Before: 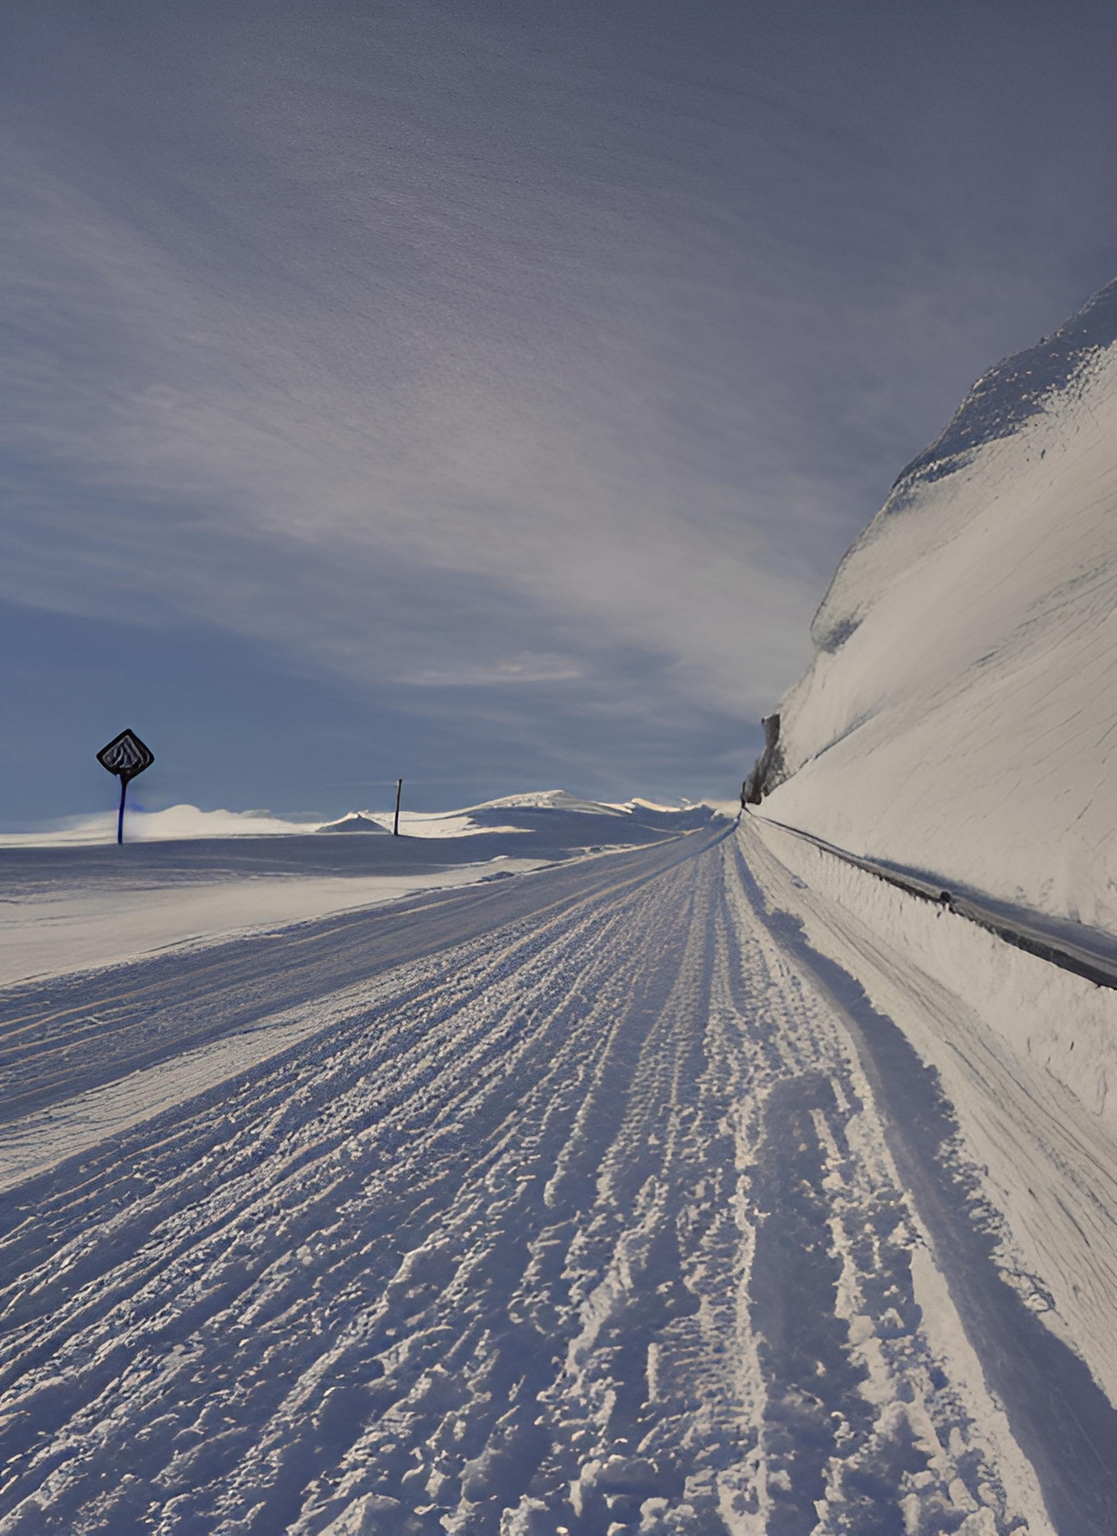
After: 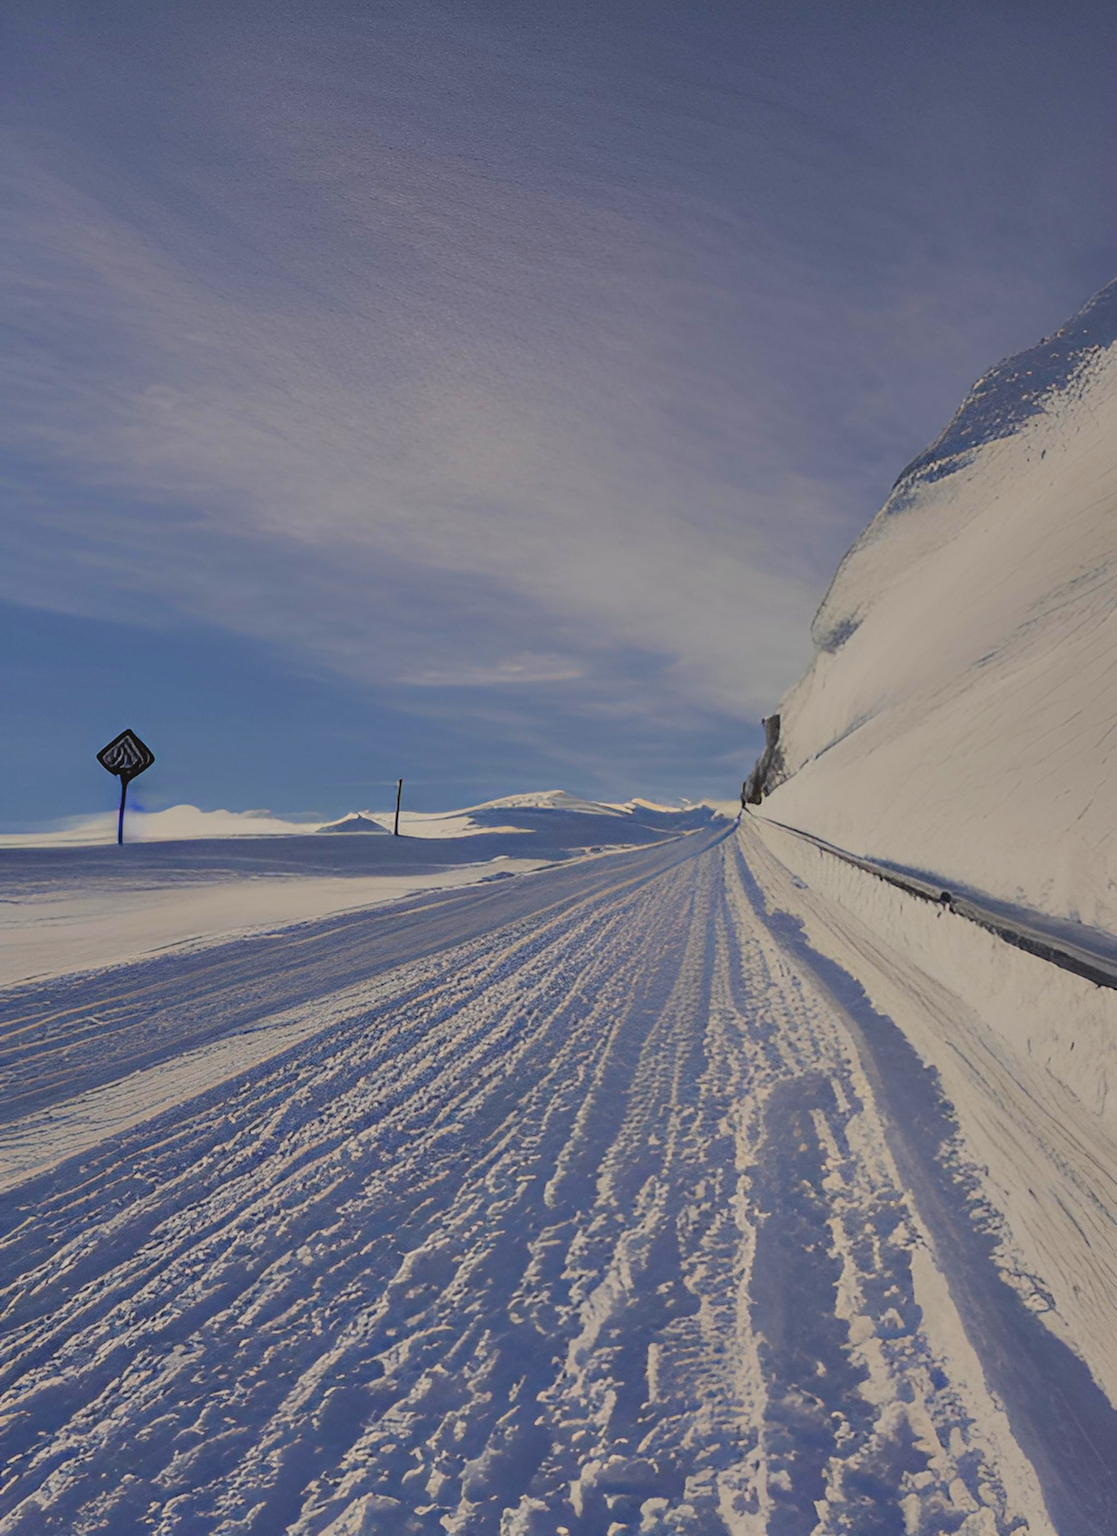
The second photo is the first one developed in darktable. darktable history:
local contrast: highlights 48%, shadows 0%, detail 100%
filmic rgb: black relative exposure -7.65 EV, white relative exposure 4.56 EV, hardness 3.61, contrast 1.05
color balance rgb: linear chroma grading › global chroma 15%, perceptual saturation grading › global saturation 30%
